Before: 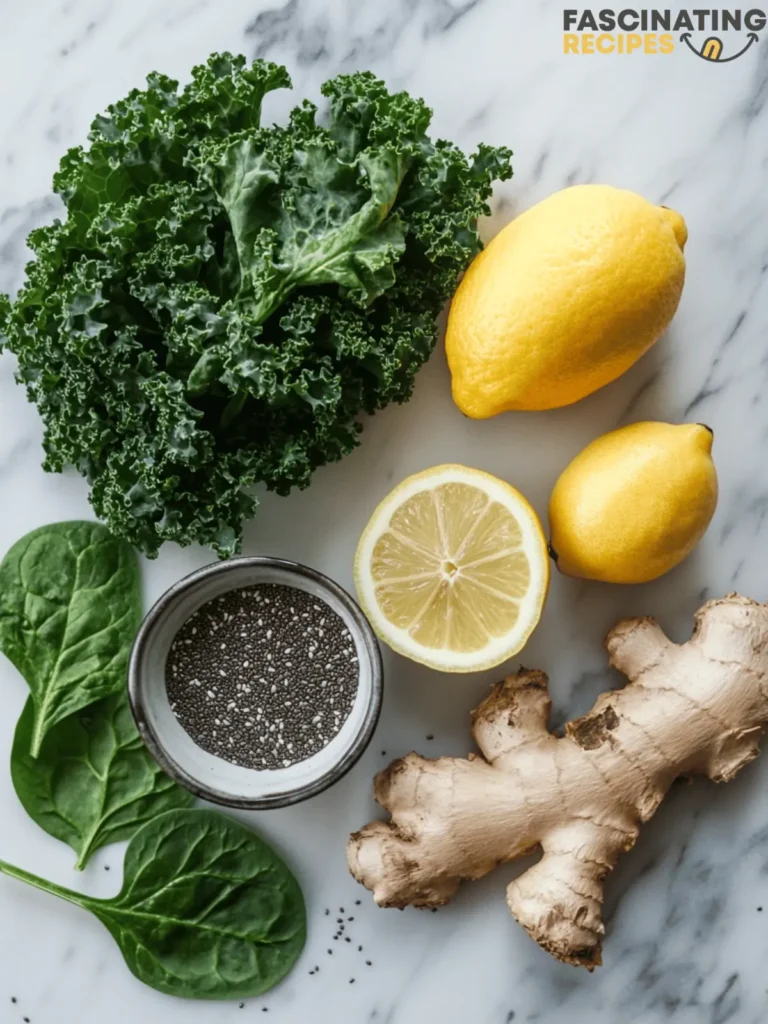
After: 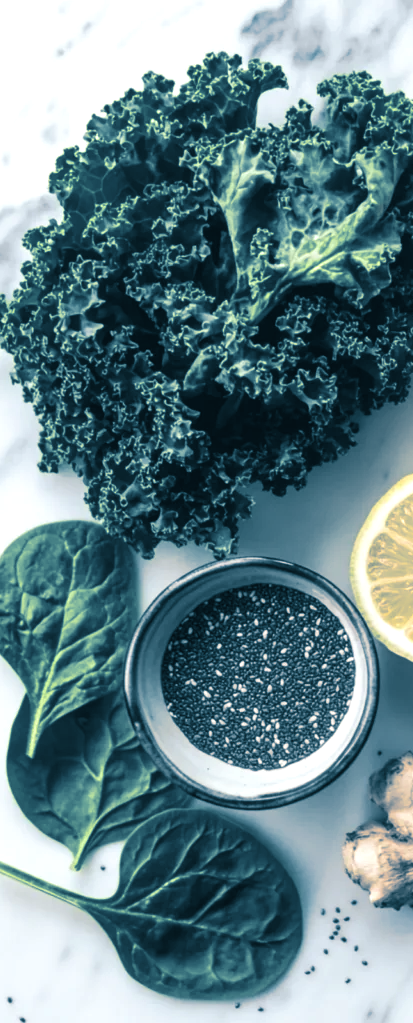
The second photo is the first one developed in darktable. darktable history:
split-toning: shadows › hue 212.4°, balance -70
exposure: black level correction -0.002, exposure 0.54 EV, compensate highlight preservation false
crop: left 0.587%, right 45.588%, bottom 0.086%
